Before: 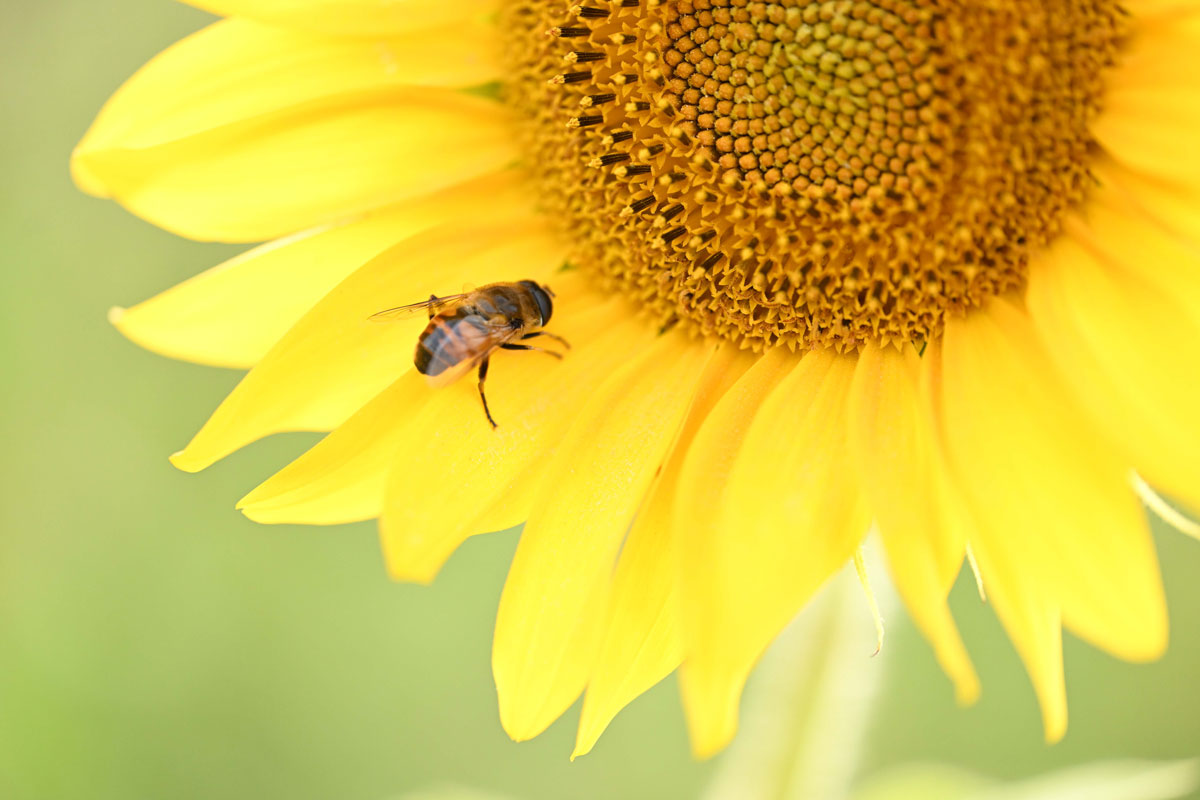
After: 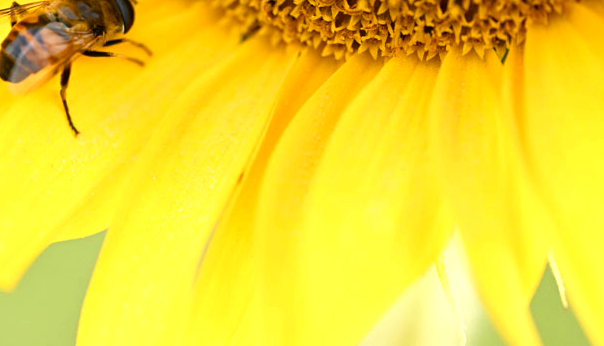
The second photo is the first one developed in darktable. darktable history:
crop: left 34.871%, top 36.727%, right 14.779%, bottom 19.989%
color balance rgb: shadows lift › chroma 1.006%, shadows lift › hue 240.66°, power › luminance -14.785%, highlights gain › luminance 5.723%, highlights gain › chroma 2.532%, highlights gain › hue 88.25°, perceptual saturation grading › global saturation 45.175%, perceptual saturation grading › highlights -50.04%, perceptual saturation grading › shadows 30.397%, perceptual brilliance grading › highlights 3.107%
color zones: curves: ch1 [(0, 0.513) (0.143, 0.524) (0.286, 0.511) (0.429, 0.506) (0.571, 0.503) (0.714, 0.503) (0.857, 0.508) (1, 0.513)]
